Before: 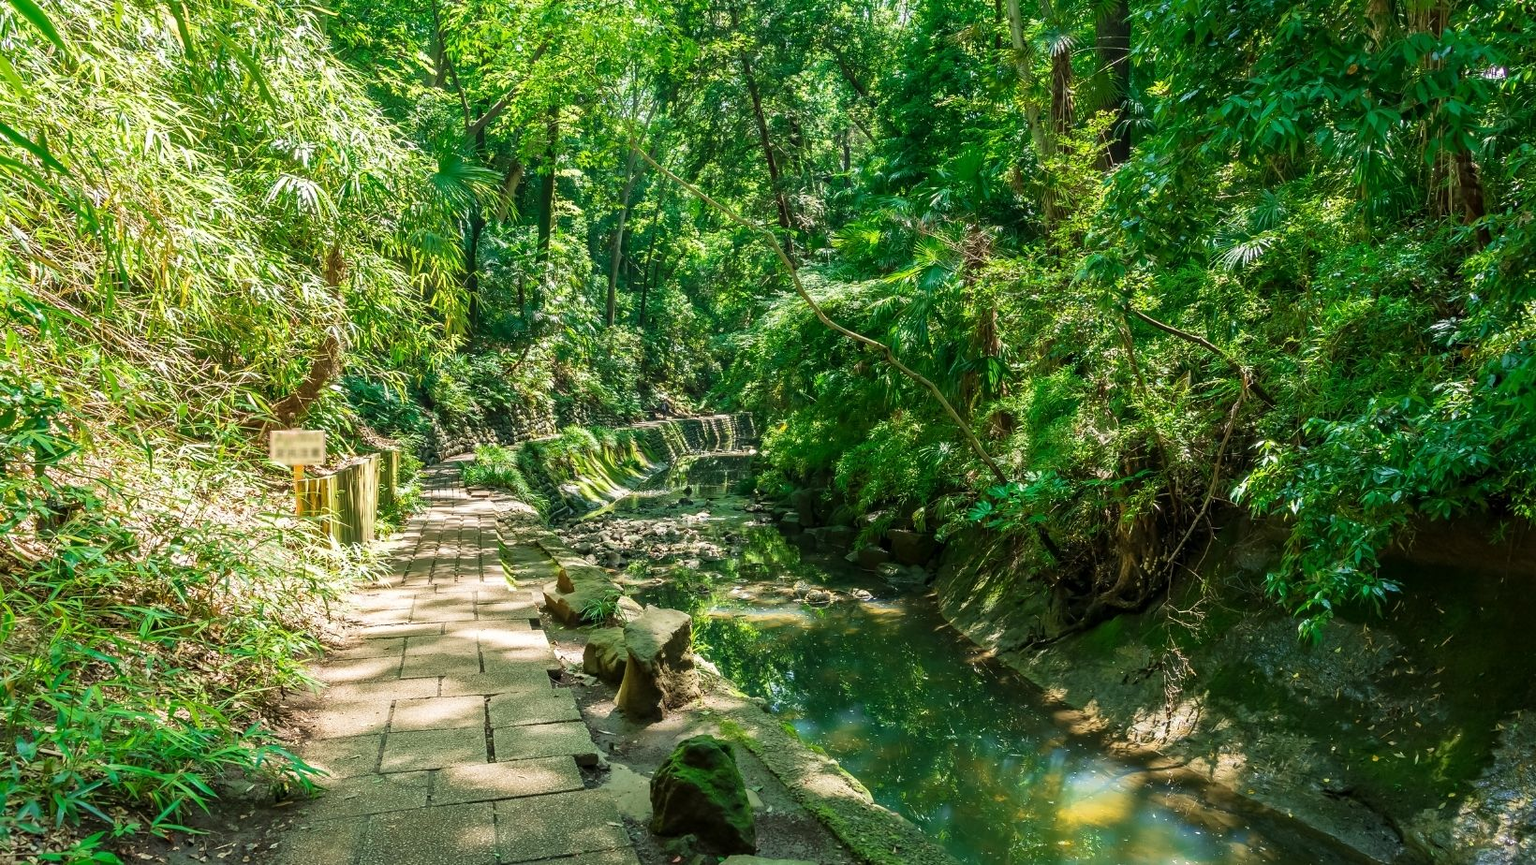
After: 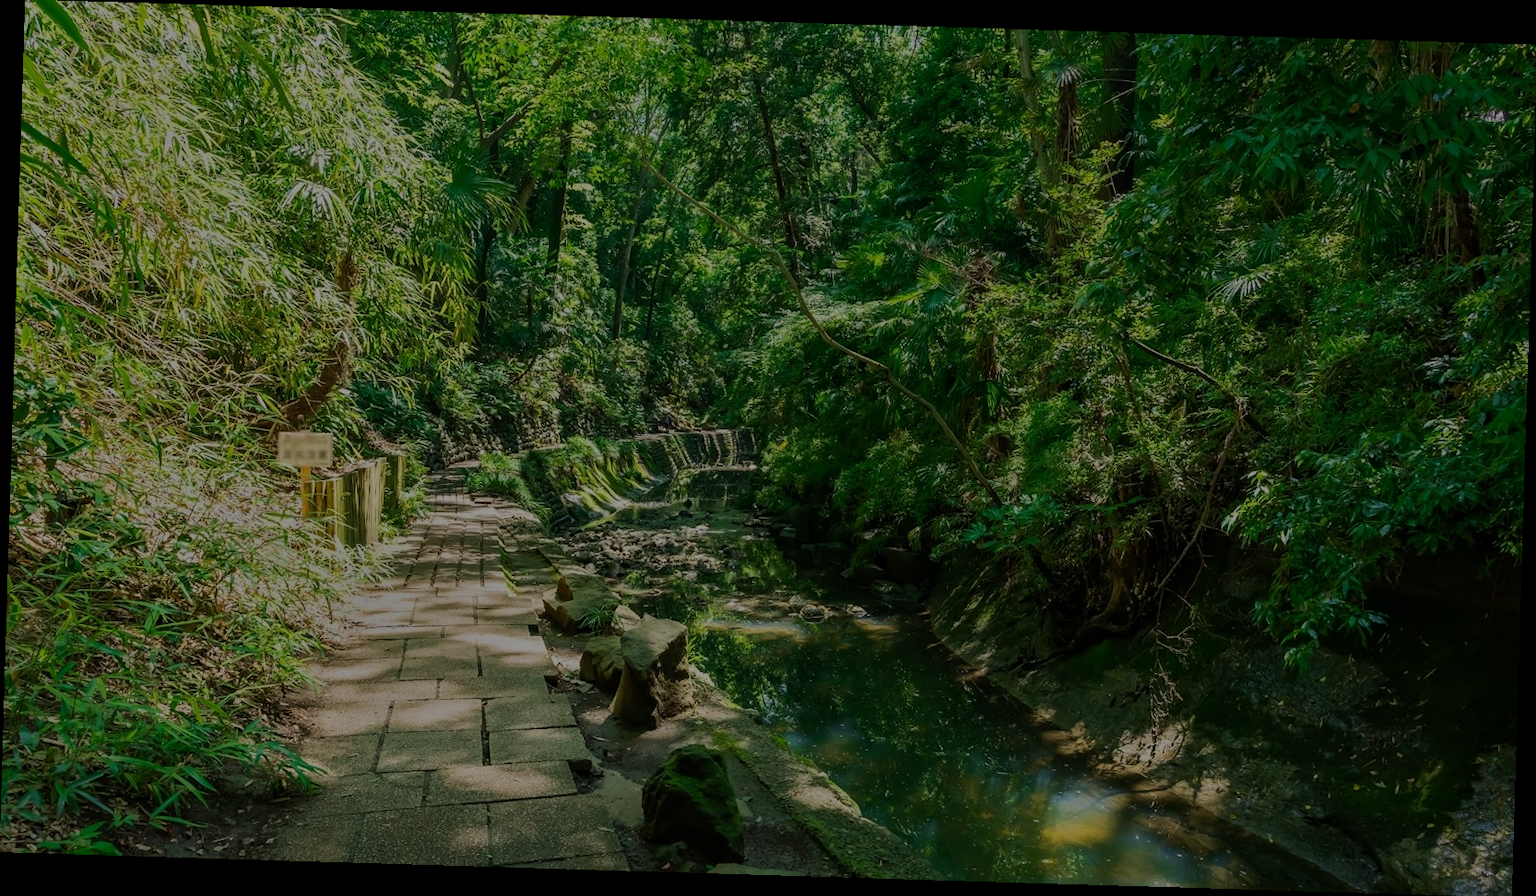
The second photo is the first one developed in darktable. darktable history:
rotate and perspective: rotation 1.72°, automatic cropping off
tone equalizer: -8 EV -2 EV, -7 EV -2 EV, -6 EV -2 EV, -5 EV -2 EV, -4 EV -2 EV, -3 EV -2 EV, -2 EV -2 EV, -1 EV -1.63 EV, +0 EV -2 EV
